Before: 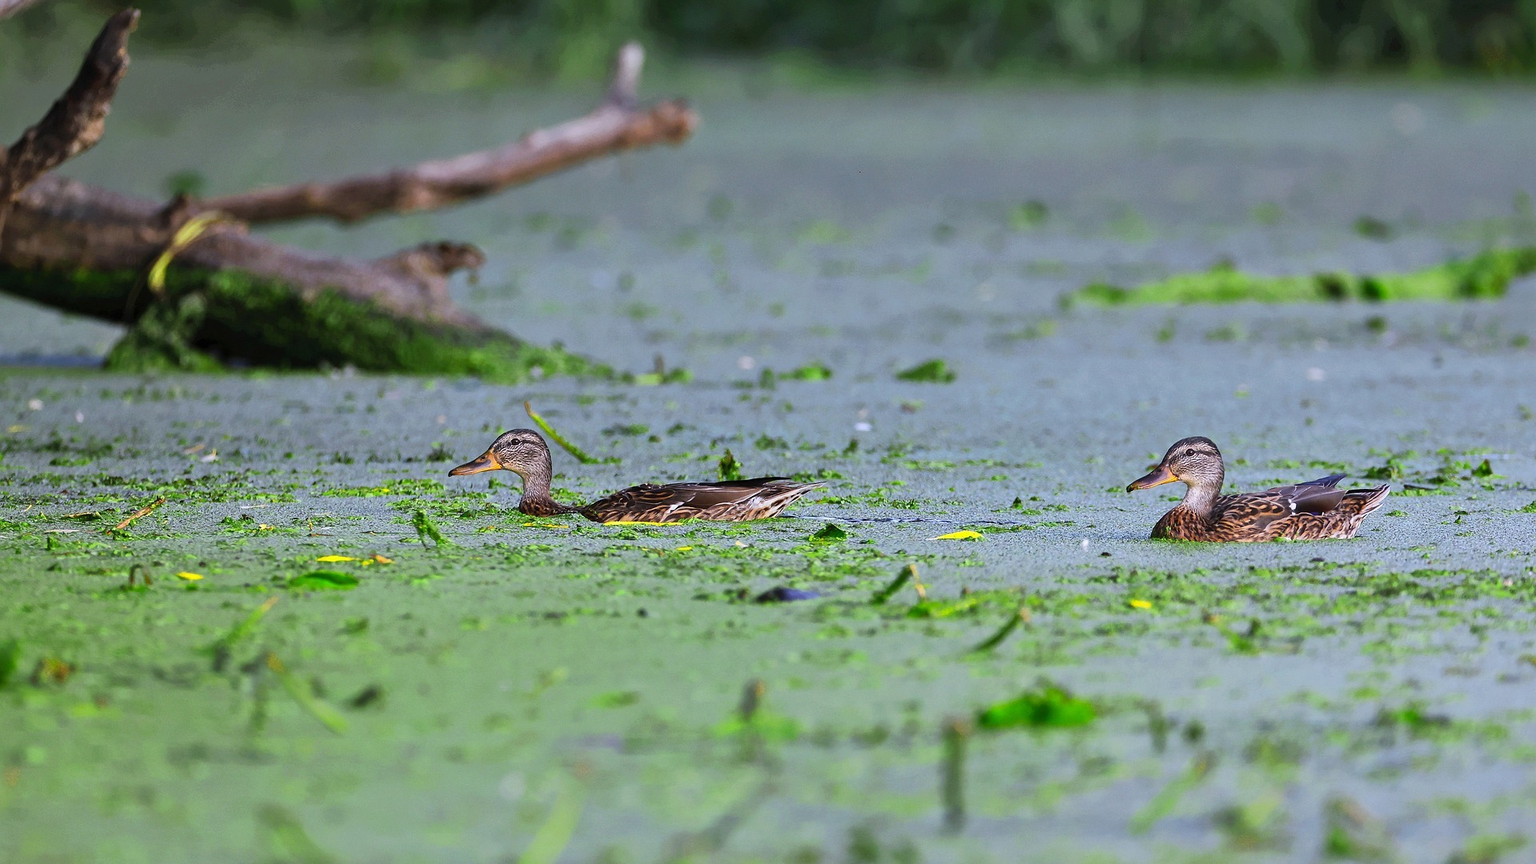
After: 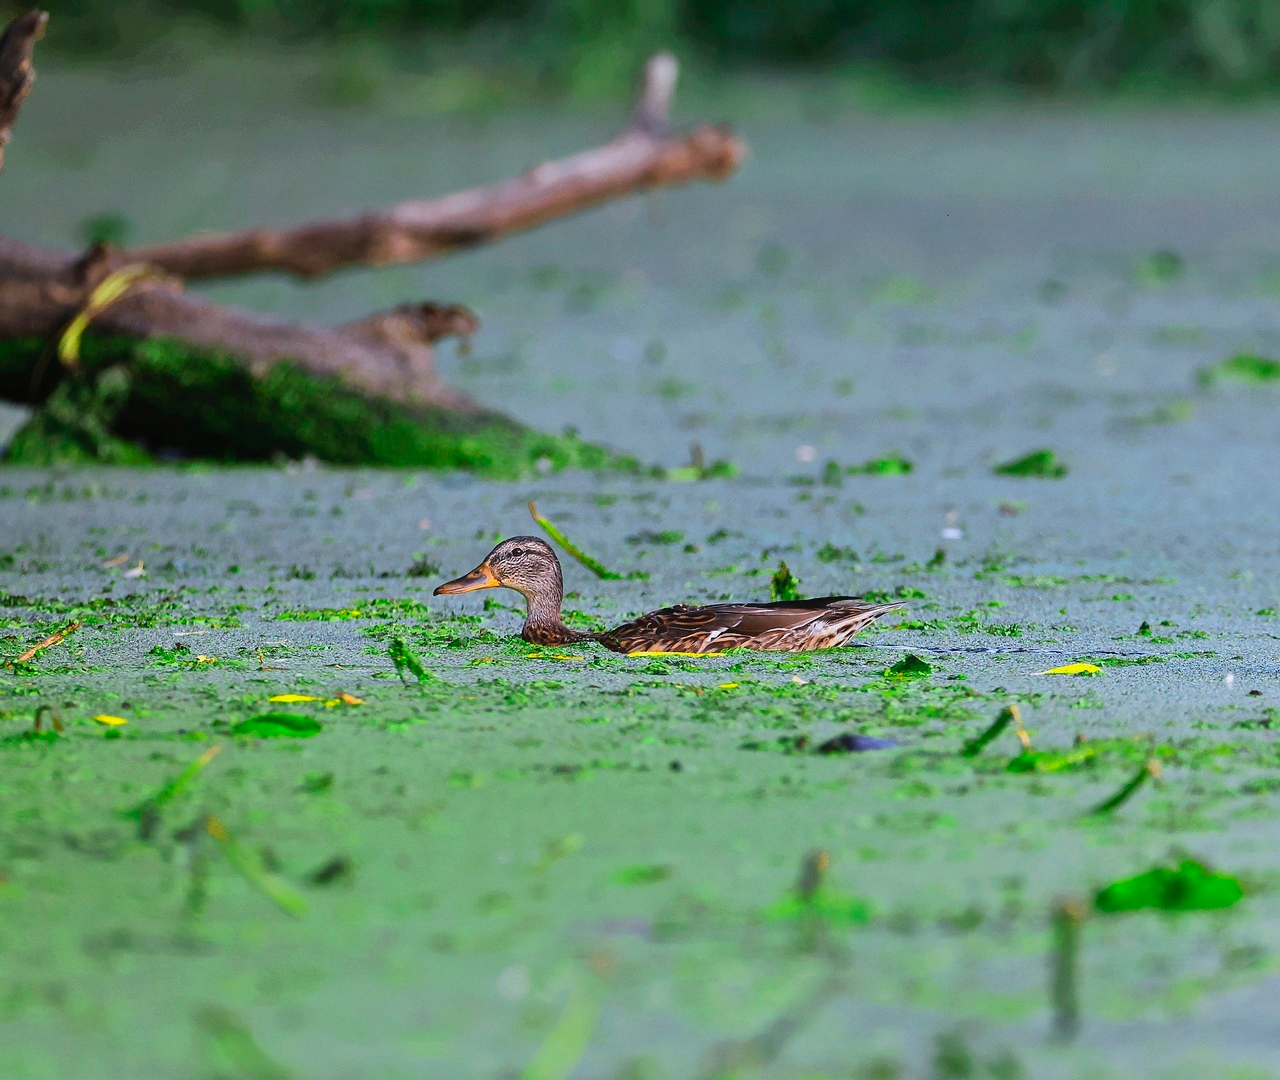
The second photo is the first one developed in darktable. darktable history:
crop and rotate: left 6.617%, right 26.717%
contrast equalizer: octaves 7, y [[0.6 ×6], [0.55 ×6], [0 ×6], [0 ×6], [0 ×6]], mix -0.2
